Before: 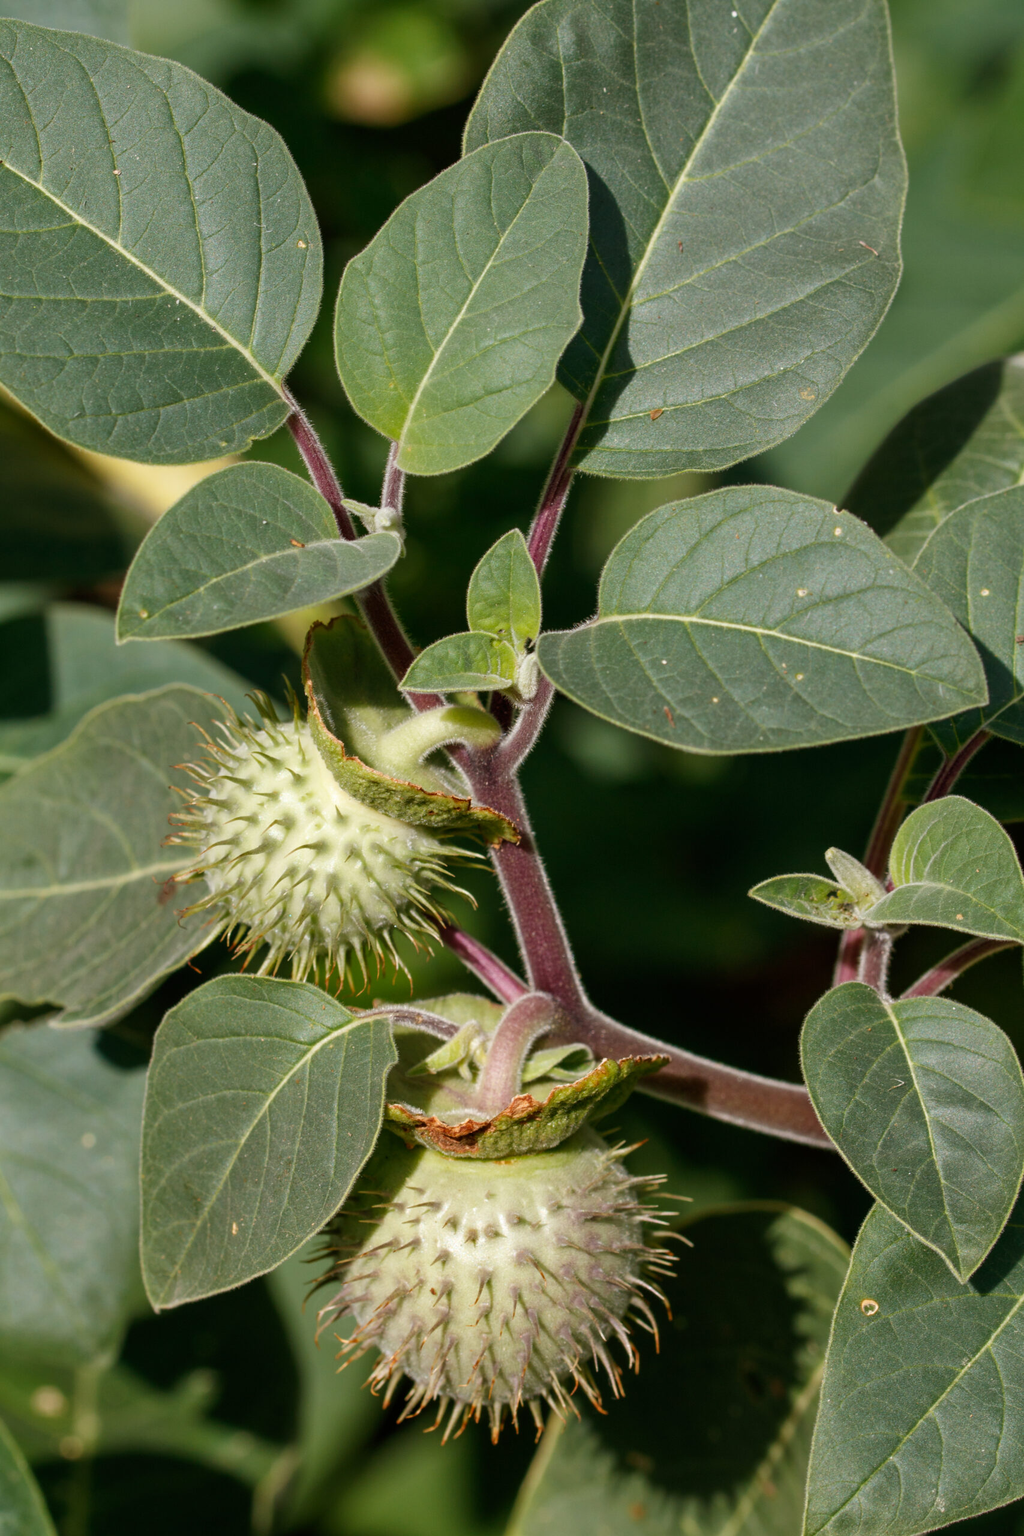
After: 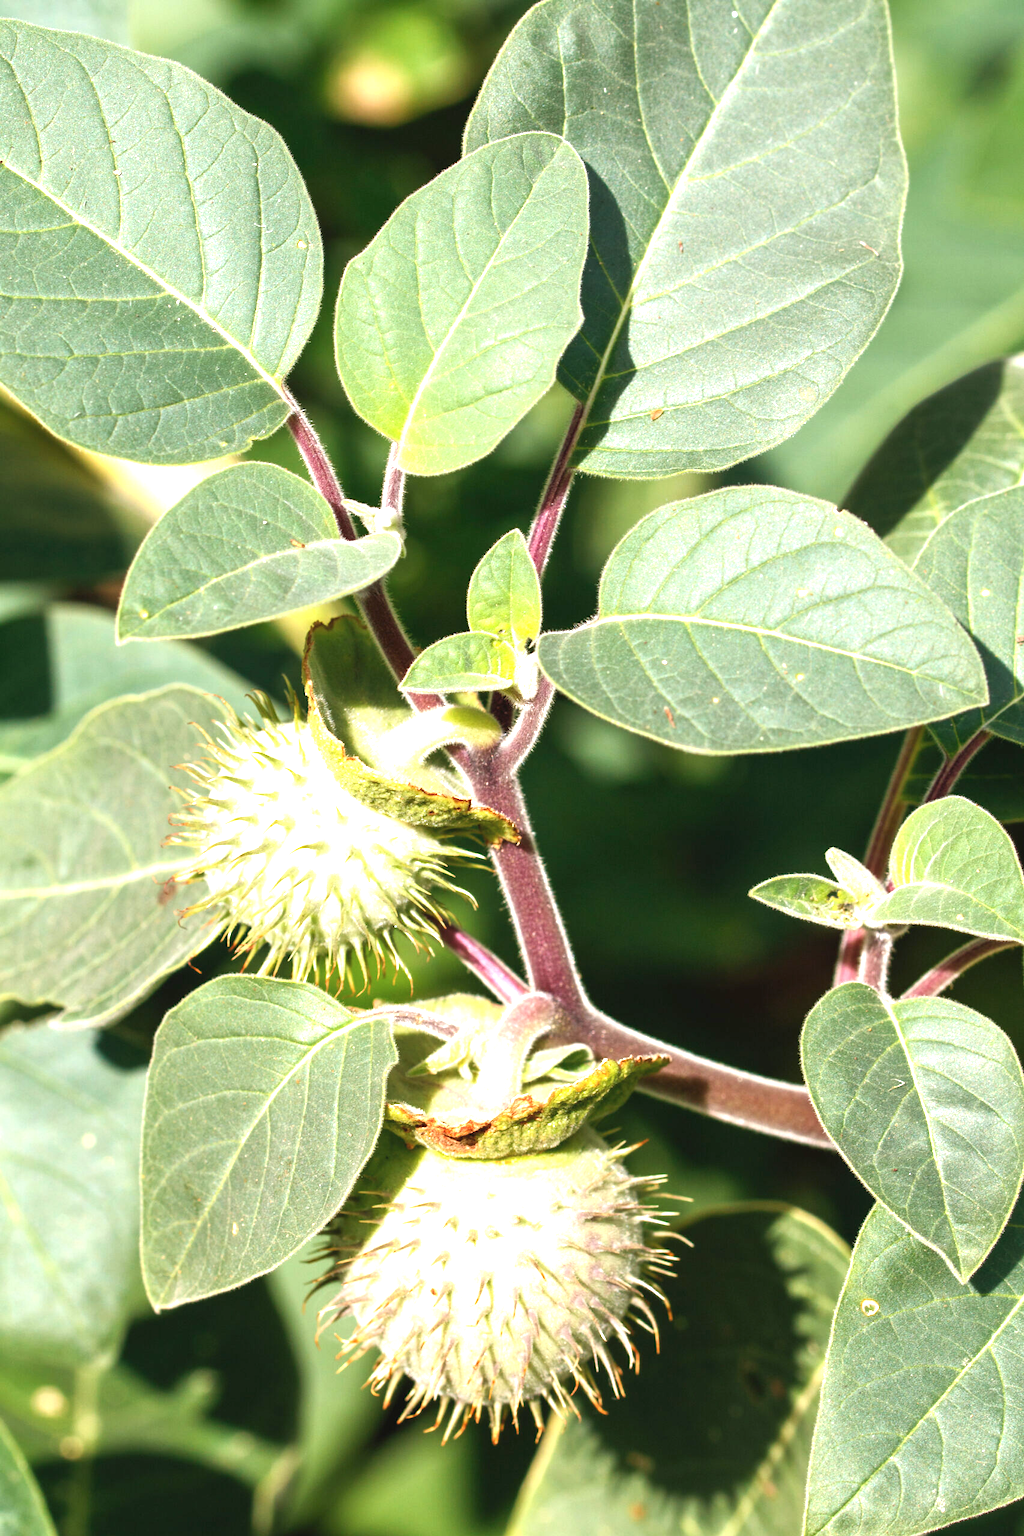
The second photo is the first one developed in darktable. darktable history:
exposure: black level correction -0.002, exposure 0.543 EV, compensate exposure bias true
shadows and highlights: shadows -11.75, white point adjustment 3.87, highlights 28.23
